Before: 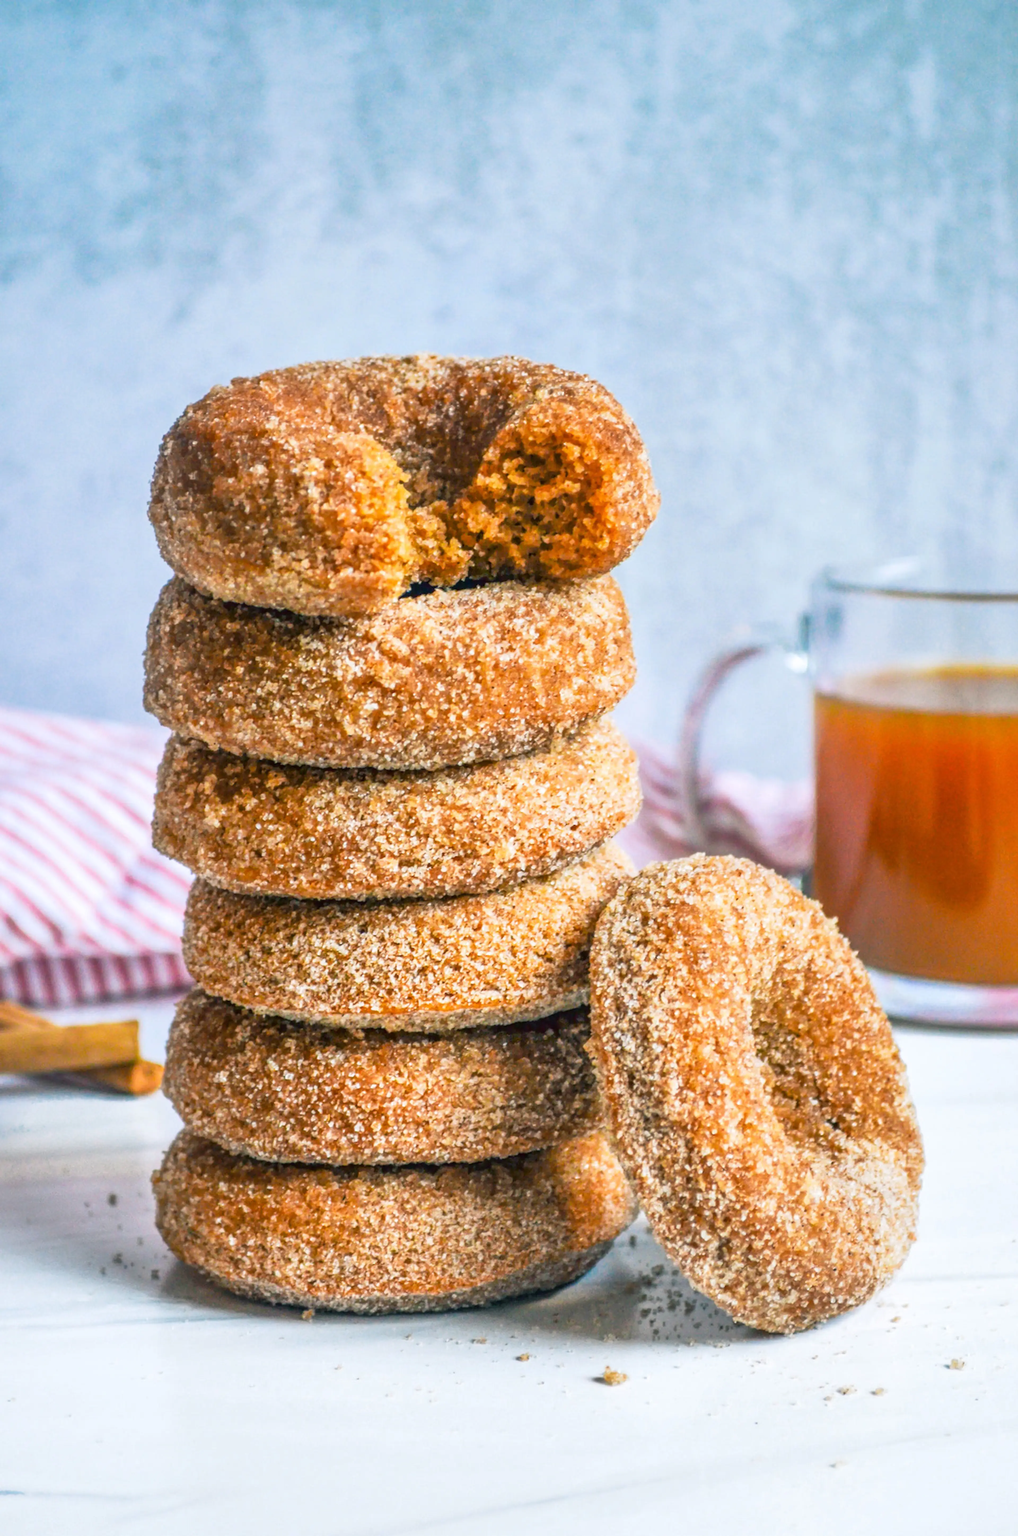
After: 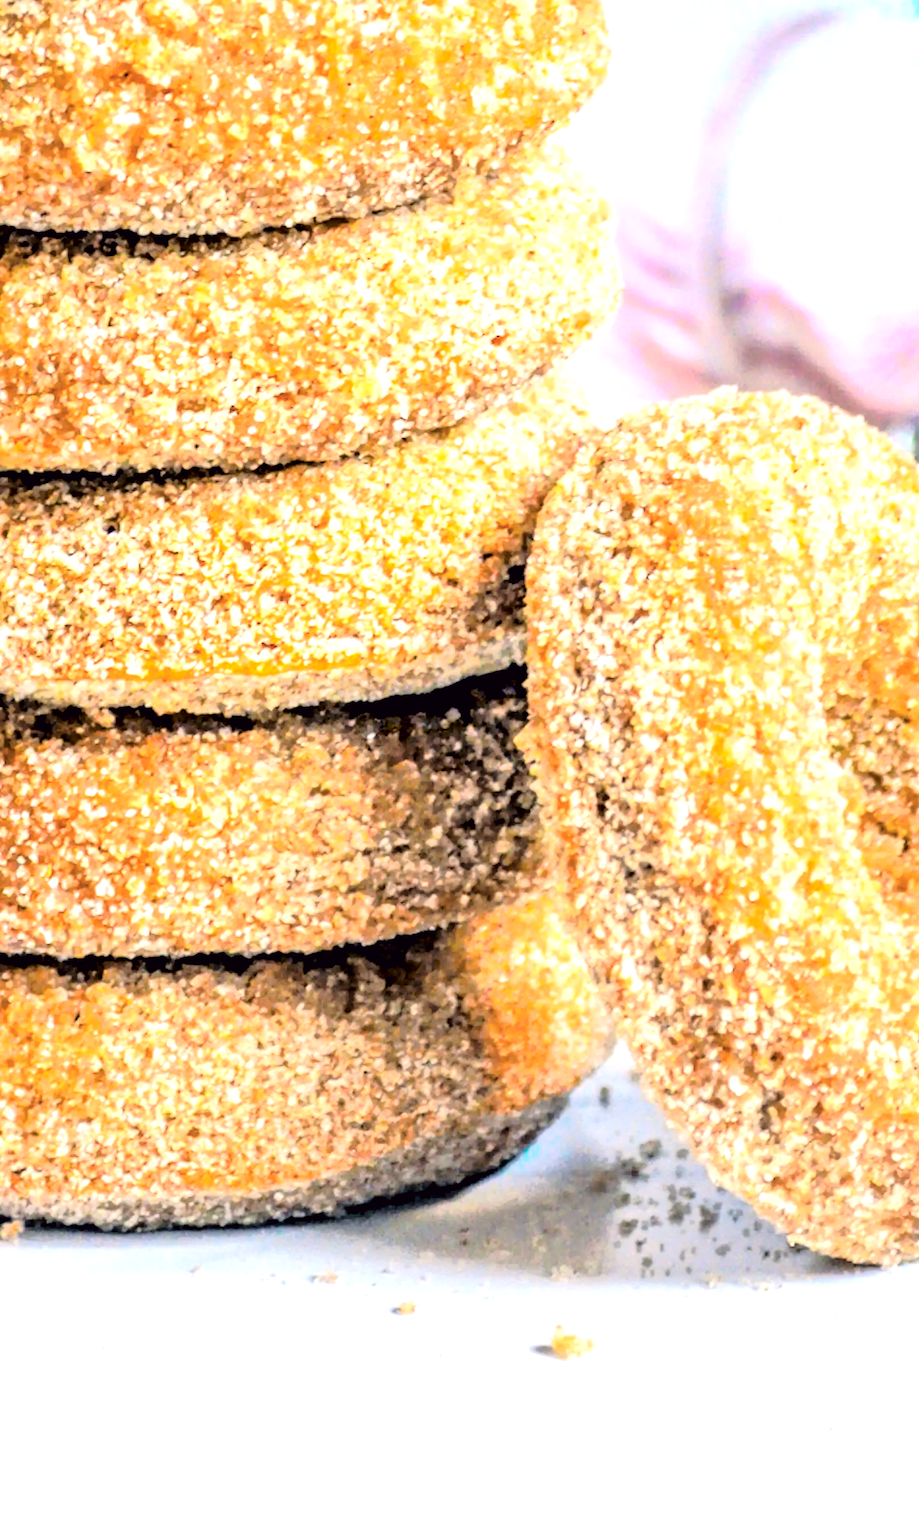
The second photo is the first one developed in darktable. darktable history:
tone curve: curves: ch0 [(0.003, 0.003) (0.104, 0.026) (0.236, 0.181) (0.401, 0.443) (0.495, 0.55) (0.625, 0.67) (0.819, 0.841) (0.96, 0.899)]; ch1 [(0, 0) (0.161, 0.092) (0.37, 0.302) (0.424, 0.402) (0.45, 0.466) (0.495, 0.51) (0.573, 0.571) (0.638, 0.641) (0.751, 0.741) (1, 1)]; ch2 [(0, 0) (0.352, 0.403) (0.466, 0.443) (0.524, 0.526) (0.56, 0.556) (1, 1)], color space Lab, independent channels, preserve colors none
rgb levels: levels [[0.034, 0.472, 0.904], [0, 0.5, 1], [0, 0.5, 1]]
exposure: black level correction 0, exposure 1.3 EV, compensate highlight preservation false
crop: left 29.672%, top 41.786%, right 20.851%, bottom 3.487%
